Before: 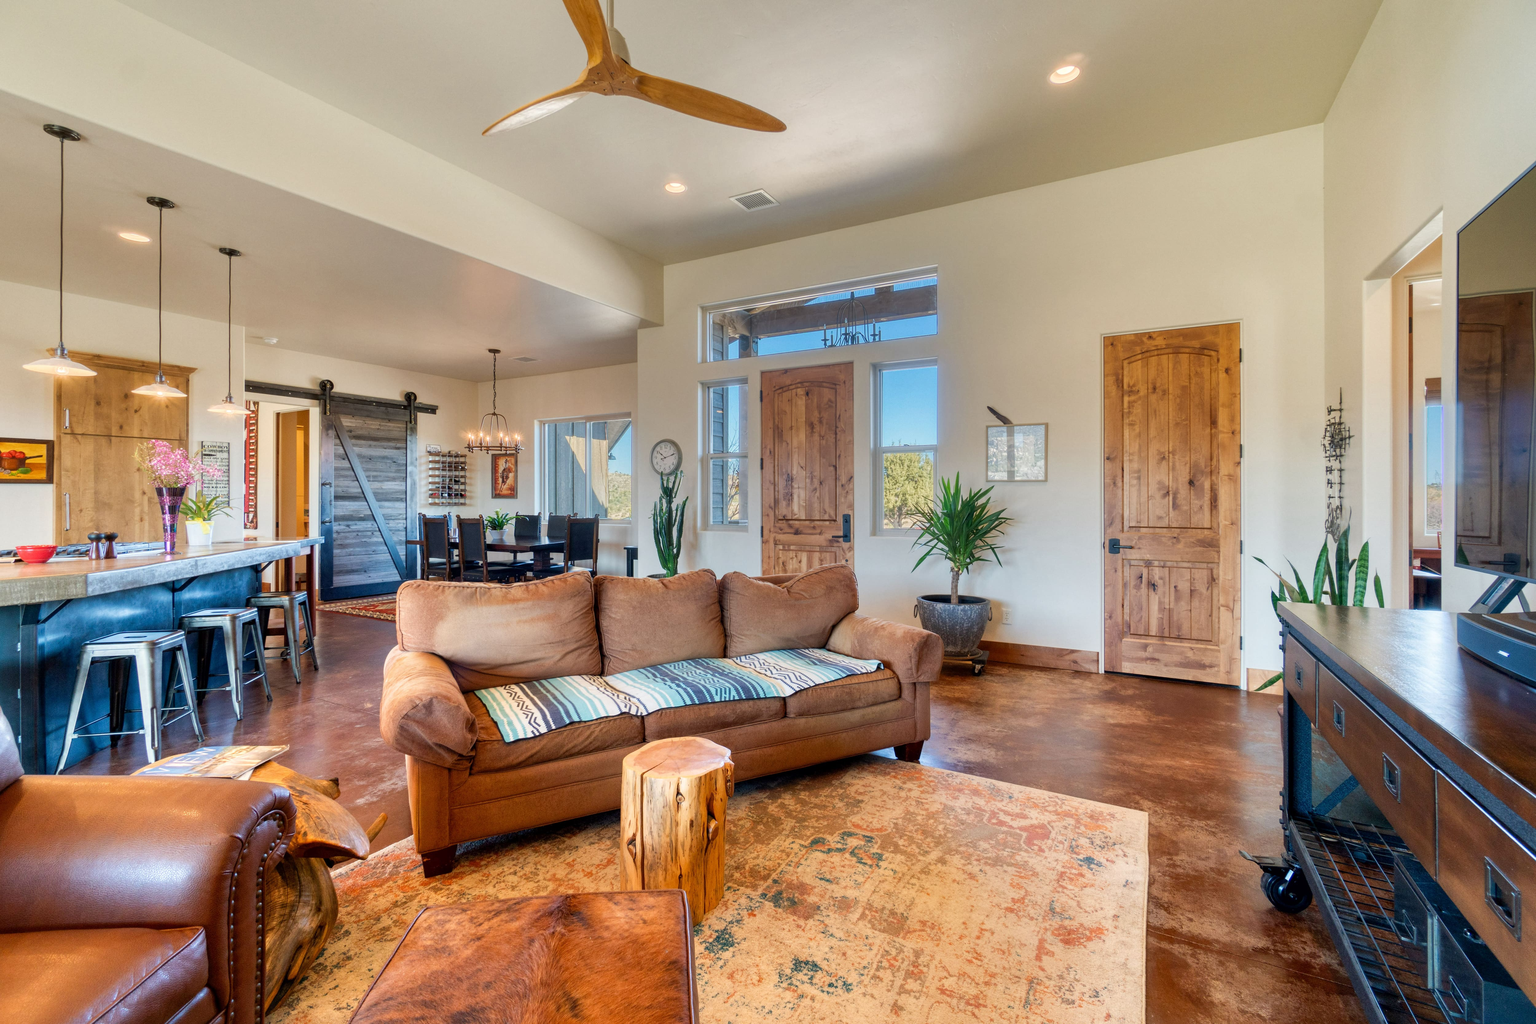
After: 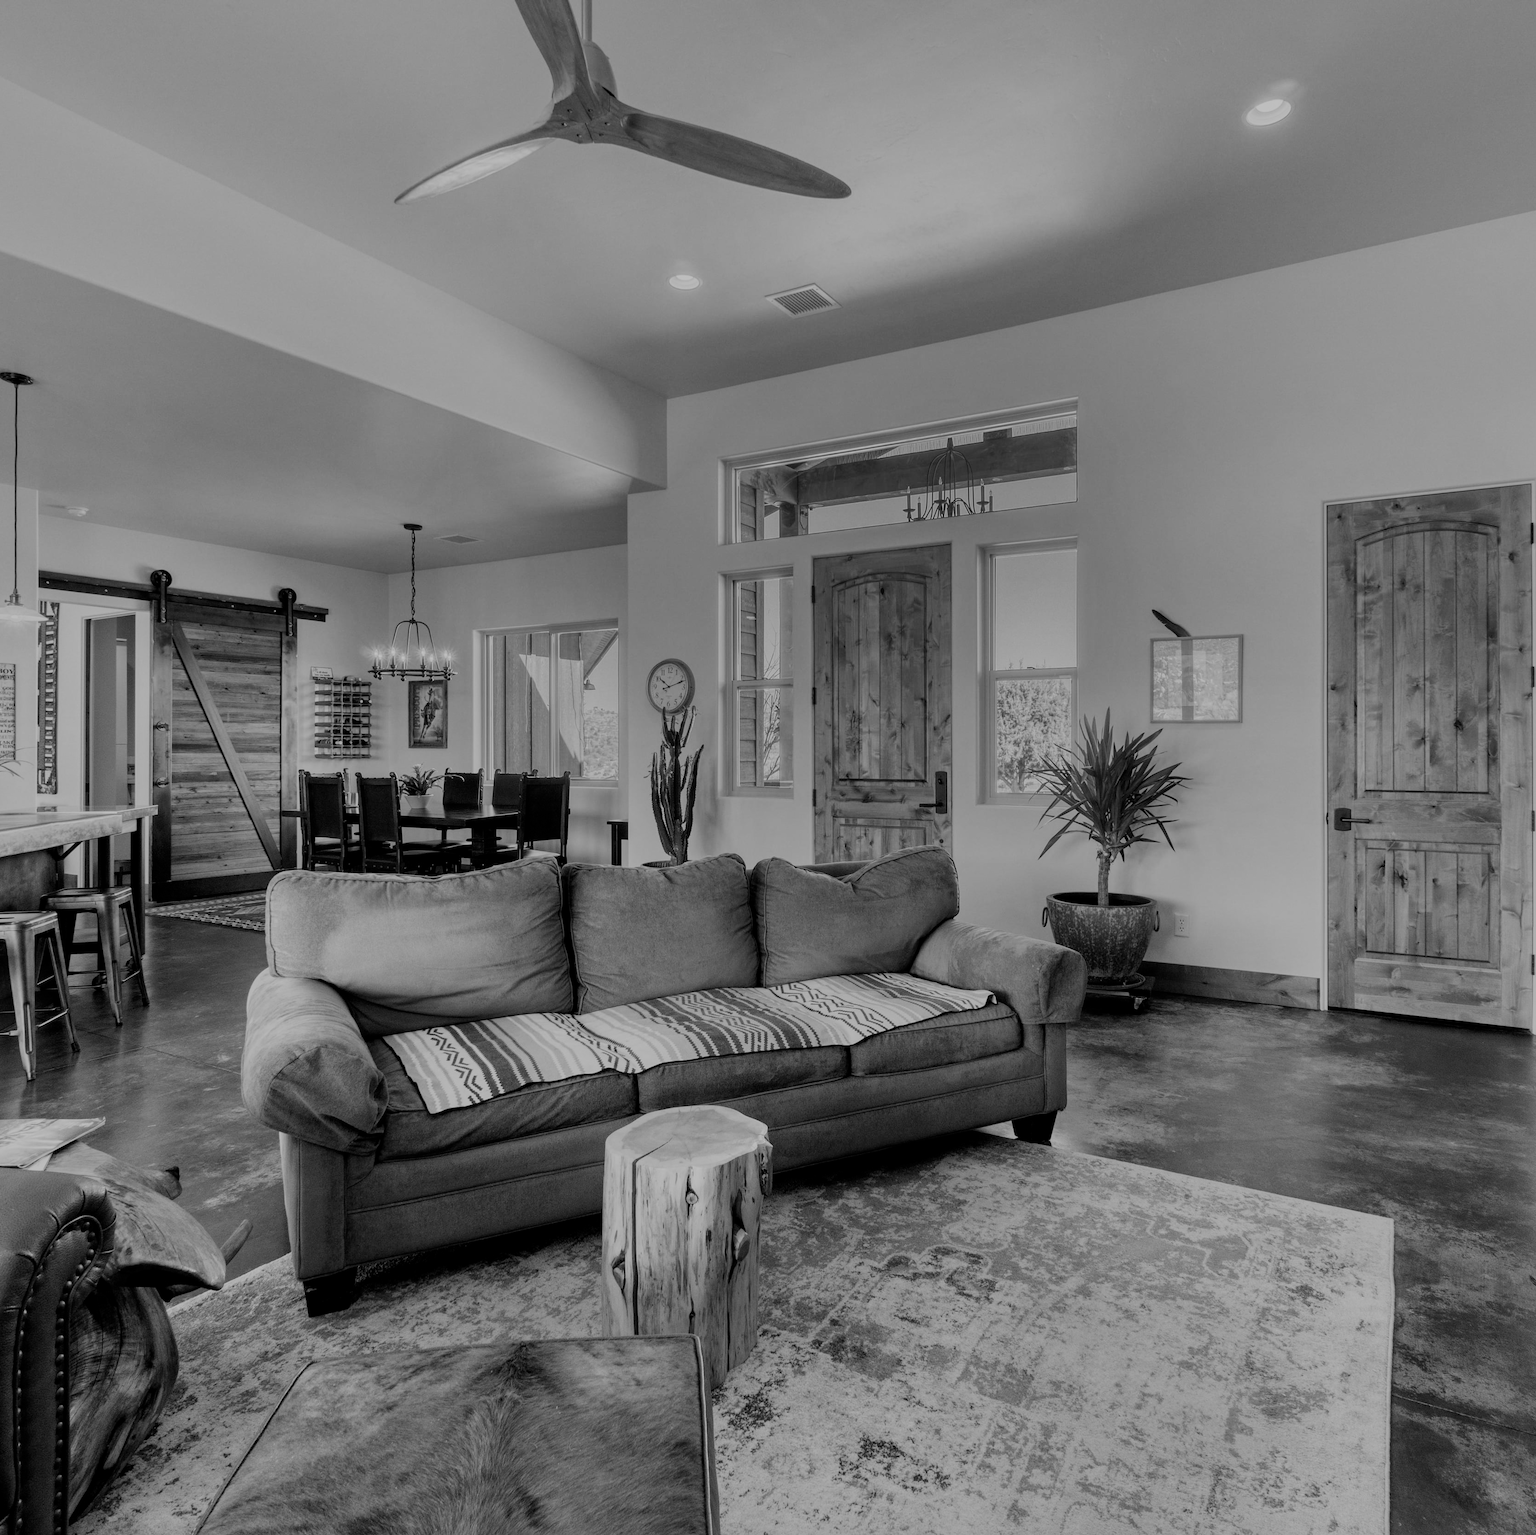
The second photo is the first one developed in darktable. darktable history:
white balance: red 0.954, blue 1.079
monochrome: a 32, b 64, size 2.3
tone equalizer: on, module defaults
crop and rotate: left 14.292%, right 19.041%
shadows and highlights: shadows 25, highlights -25
filmic rgb: middle gray luminance 29%, black relative exposure -10.3 EV, white relative exposure 5.5 EV, threshold 6 EV, target black luminance 0%, hardness 3.95, latitude 2.04%, contrast 1.132, highlights saturation mix 5%, shadows ↔ highlights balance 15.11%, preserve chrominance no, color science v3 (2019), use custom middle-gray values true, iterations of high-quality reconstruction 0, enable highlight reconstruction true
